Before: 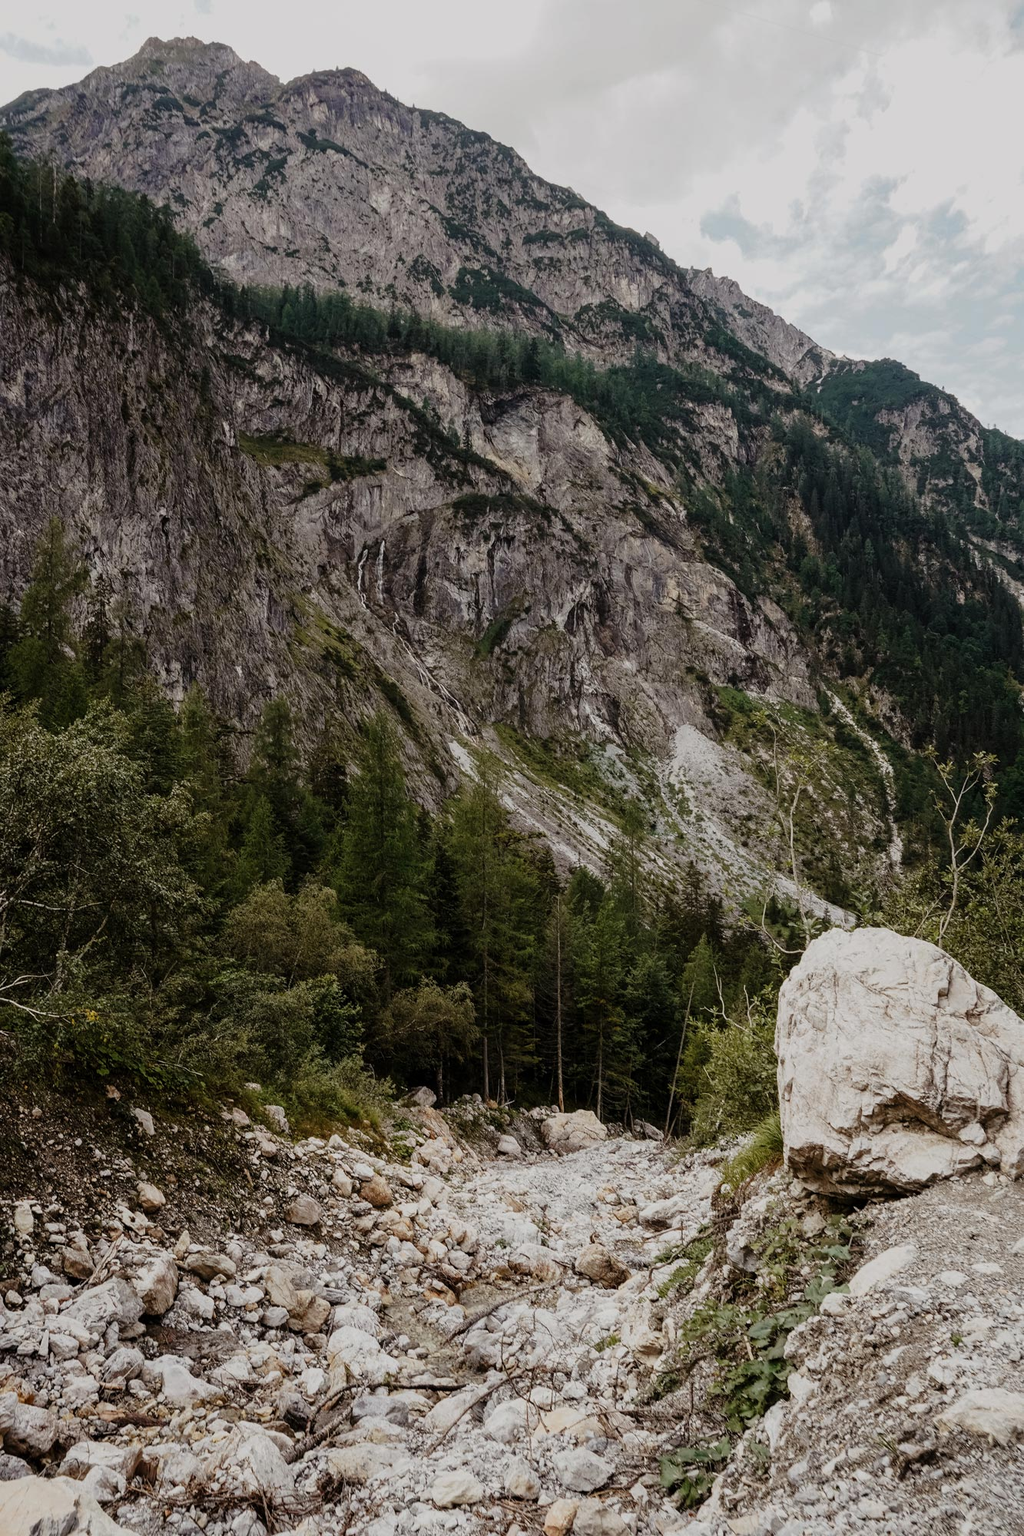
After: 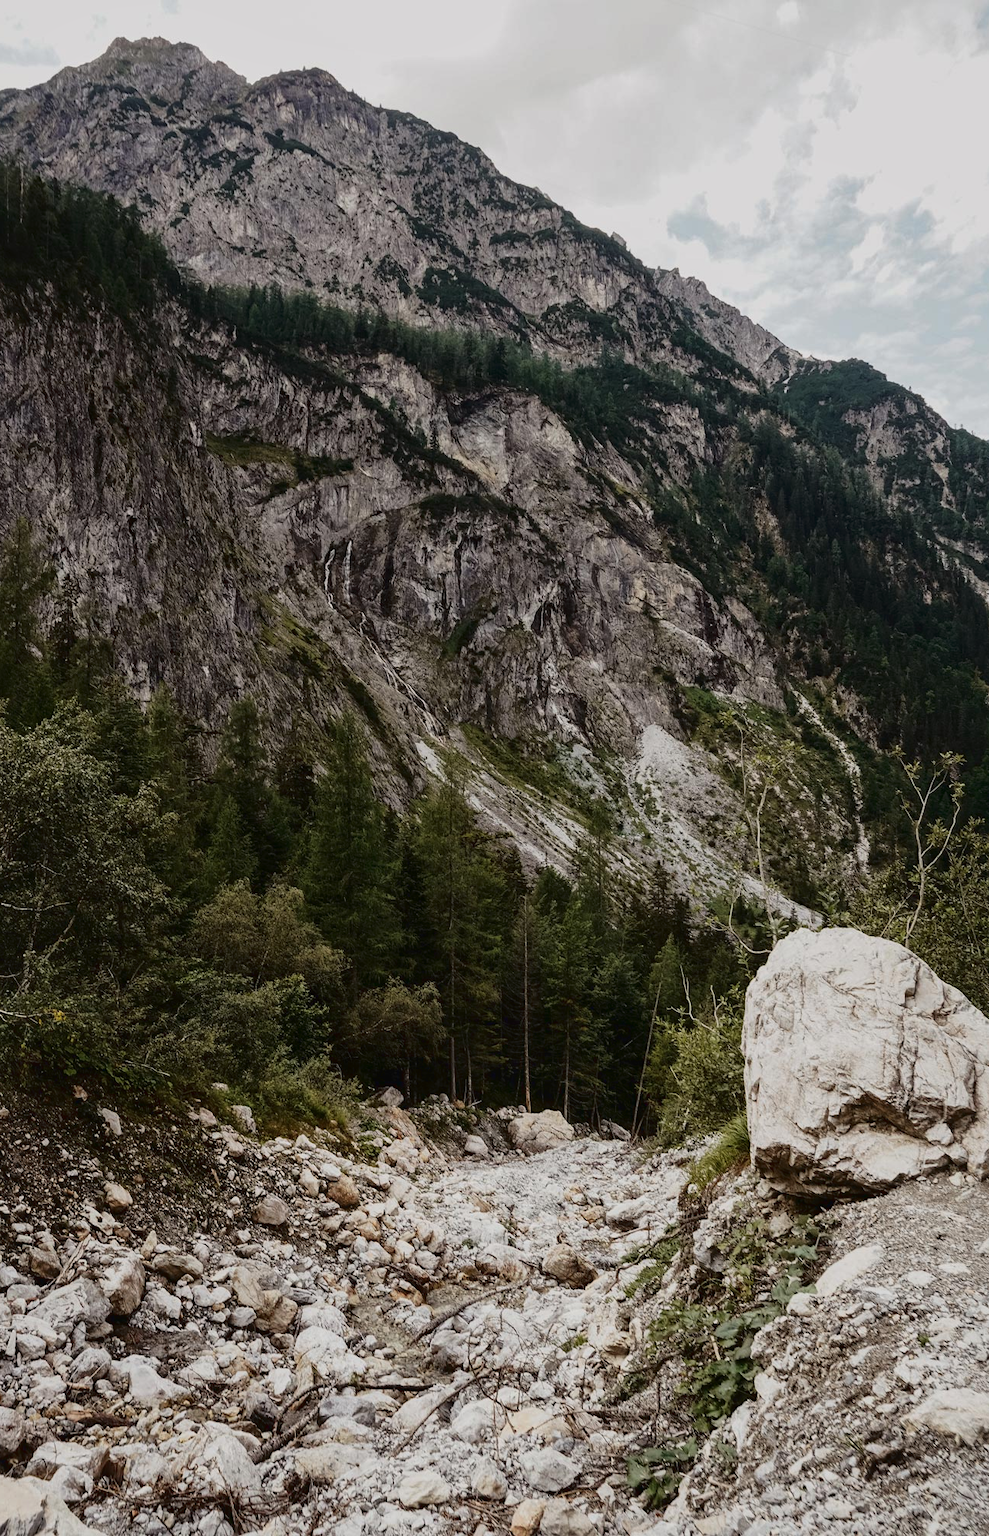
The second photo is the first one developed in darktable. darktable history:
local contrast: mode bilateral grid, contrast 20, coarseness 50, detail 120%, midtone range 0.2
crop and rotate: left 3.238%
tone curve: curves: ch0 [(0, 0.032) (0.181, 0.152) (0.751, 0.762) (1, 1)], color space Lab, linked channels, preserve colors none
